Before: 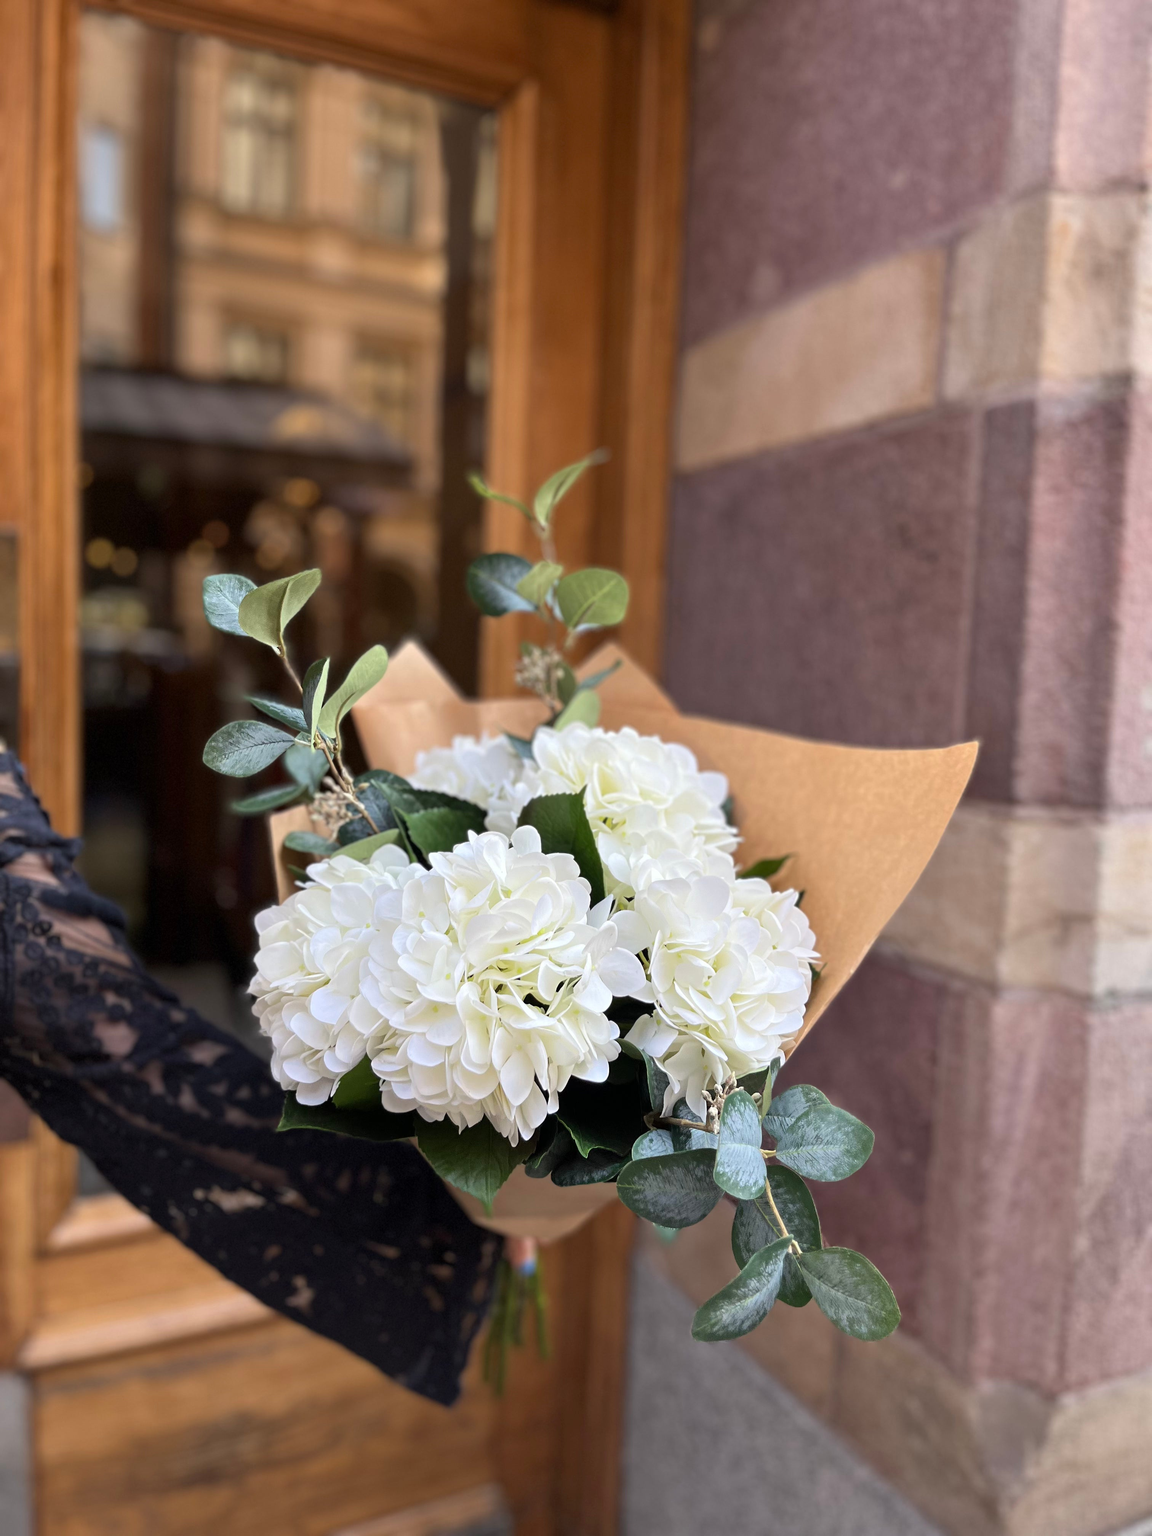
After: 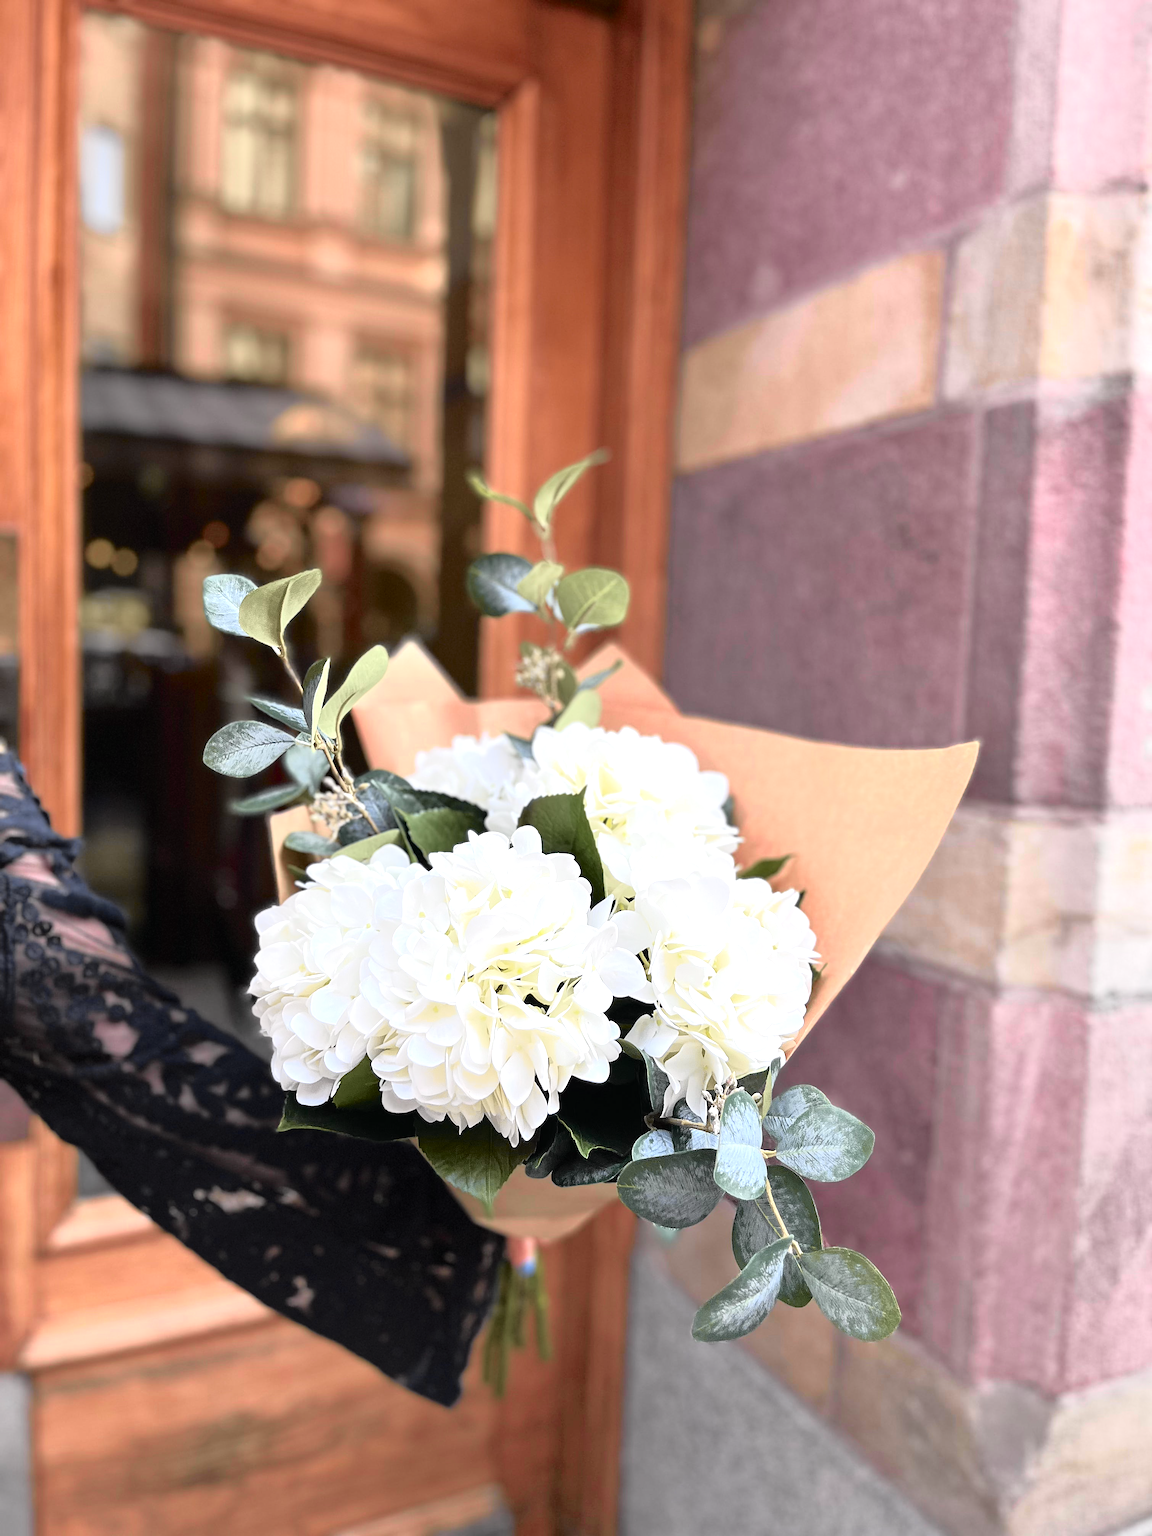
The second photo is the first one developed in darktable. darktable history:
sharpen: on, module defaults
tone curve: curves: ch0 [(0, 0.009) (0.105, 0.08) (0.195, 0.18) (0.283, 0.316) (0.384, 0.434) (0.485, 0.531) (0.638, 0.69) (0.81, 0.872) (1, 0.977)]; ch1 [(0, 0) (0.161, 0.092) (0.35, 0.33) (0.379, 0.401) (0.456, 0.469) (0.502, 0.5) (0.525, 0.514) (0.586, 0.617) (0.635, 0.655) (1, 1)]; ch2 [(0, 0) (0.371, 0.362) (0.437, 0.437) (0.48, 0.49) (0.53, 0.515) (0.56, 0.571) (0.622, 0.606) (1, 1)], color space Lab, independent channels, preserve colors none
white balance: red 1.004, blue 1.024
exposure: exposure 0.6 EV, compensate highlight preservation false
